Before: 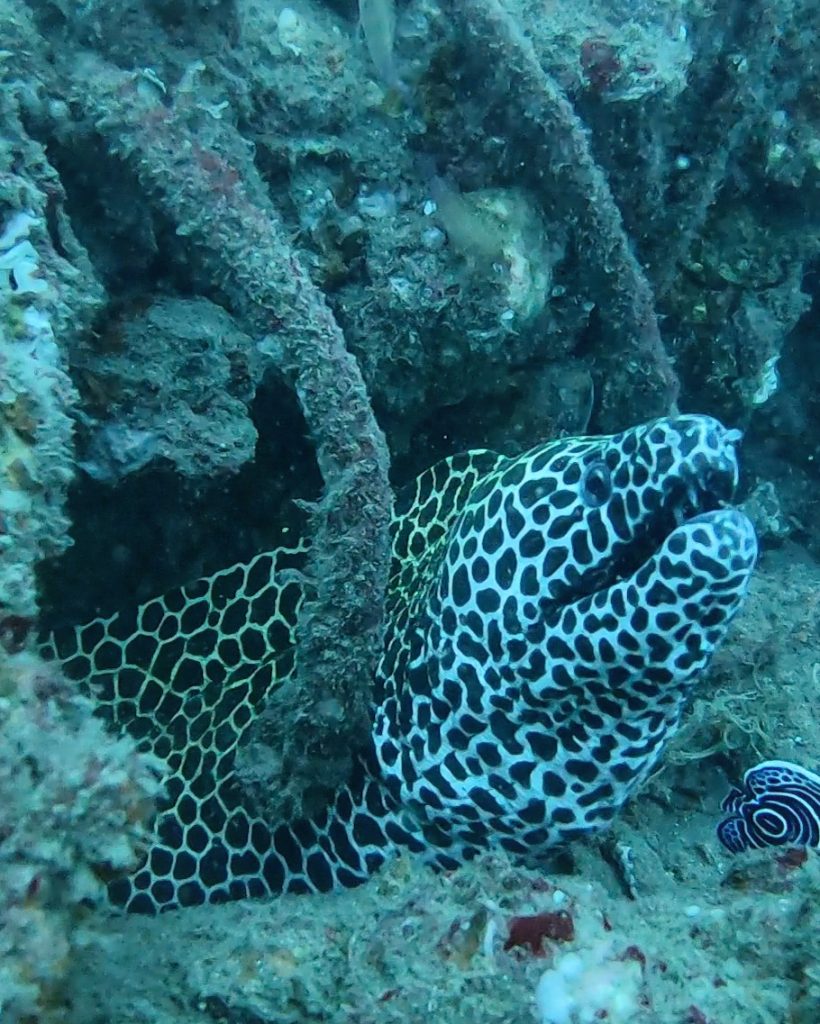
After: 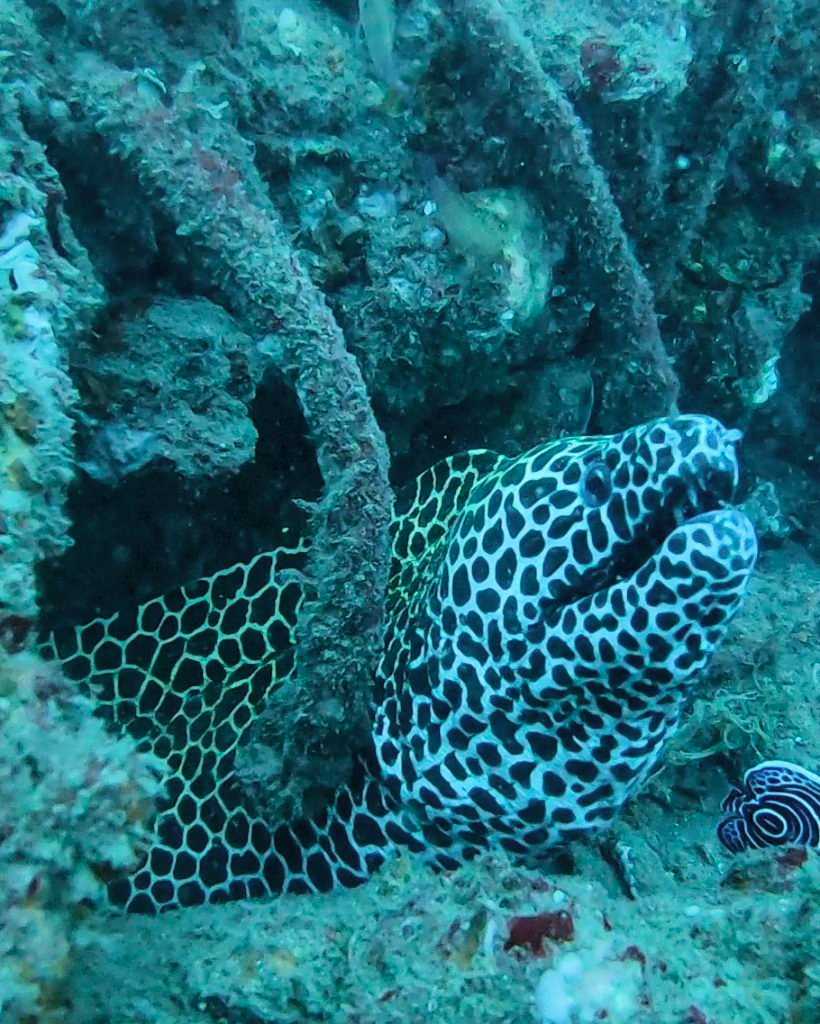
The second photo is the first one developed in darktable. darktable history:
levels: levels [0.031, 0.5, 0.969]
base curve: curves: ch0 [(0, 0) (0.235, 0.266) (0.503, 0.496) (0.786, 0.72) (1, 1)]
velvia: on, module defaults
shadows and highlights: shadows 20.91, highlights -82.73, soften with gaussian
